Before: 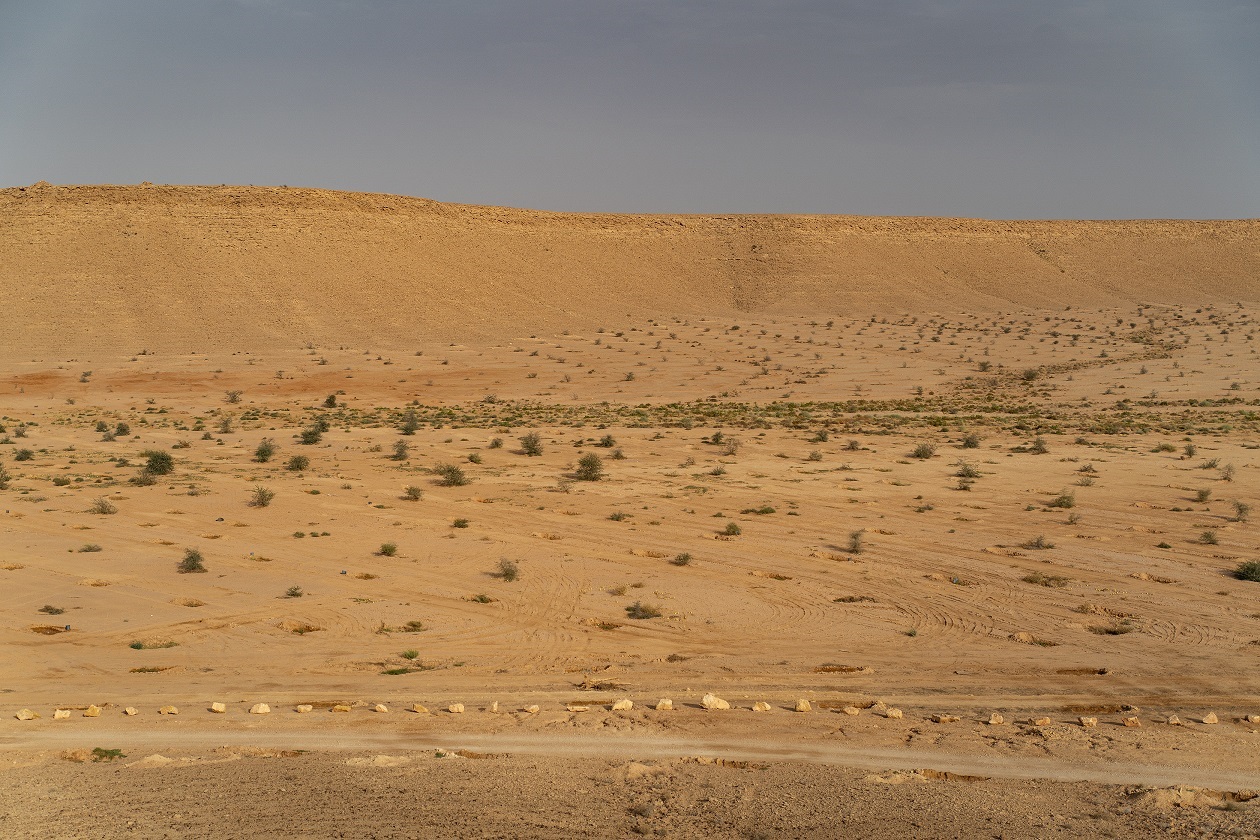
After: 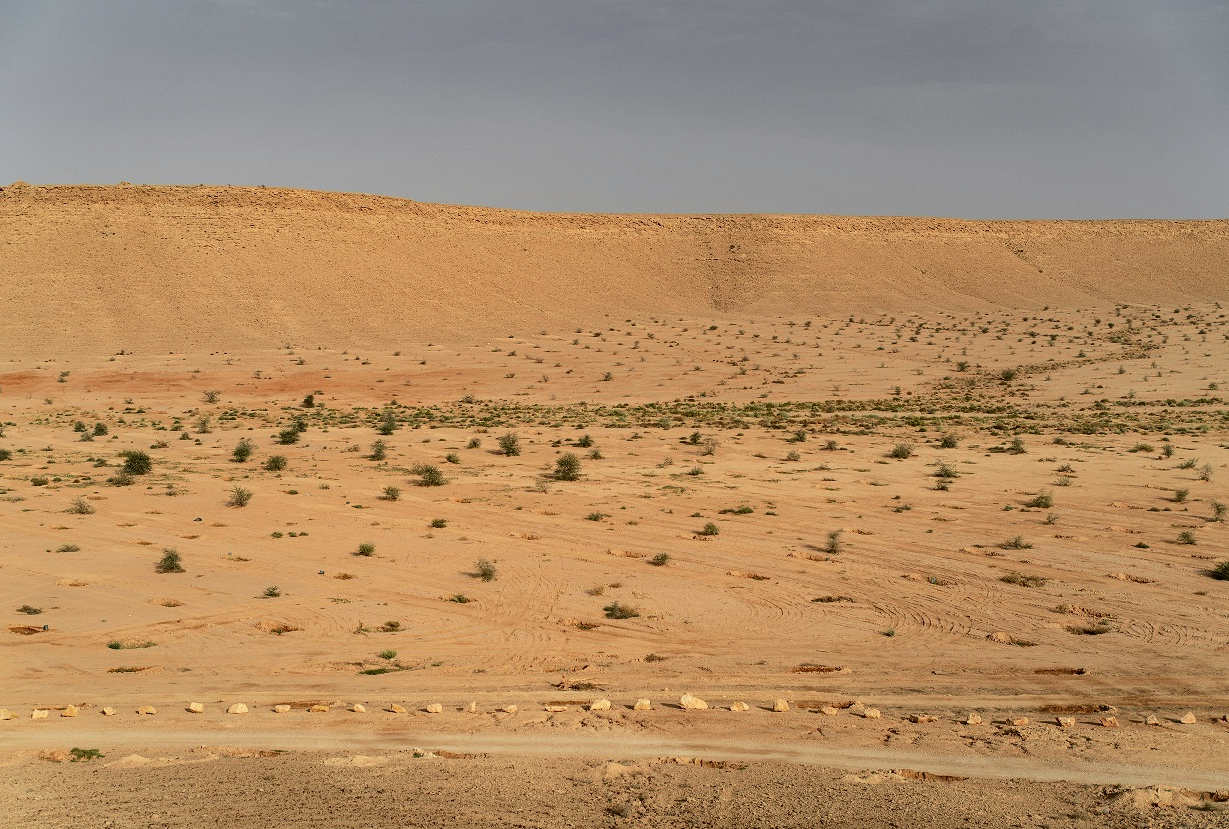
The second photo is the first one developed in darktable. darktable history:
crop and rotate: left 1.774%, right 0.633%, bottom 1.28%
tone curve: curves: ch0 [(0.003, 0) (0.066, 0.031) (0.16, 0.089) (0.269, 0.218) (0.395, 0.408) (0.517, 0.56) (0.684, 0.734) (0.791, 0.814) (1, 1)]; ch1 [(0, 0) (0.164, 0.115) (0.337, 0.332) (0.39, 0.398) (0.464, 0.461) (0.501, 0.5) (0.507, 0.5) (0.534, 0.532) (0.577, 0.59) (0.652, 0.681) (0.733, 0.764) (0.819, 0.823) (1, 1)]; ch2 [(0, 0) (0.337, 0.382) (0.464, 0.476) (0.501, 0.5) (0.527, 0.54) (0.551, 0.565) (0.628, 0.632) (0.689, 0.686) (1, 1)], color space Lab, independent channels, preserve colors none
